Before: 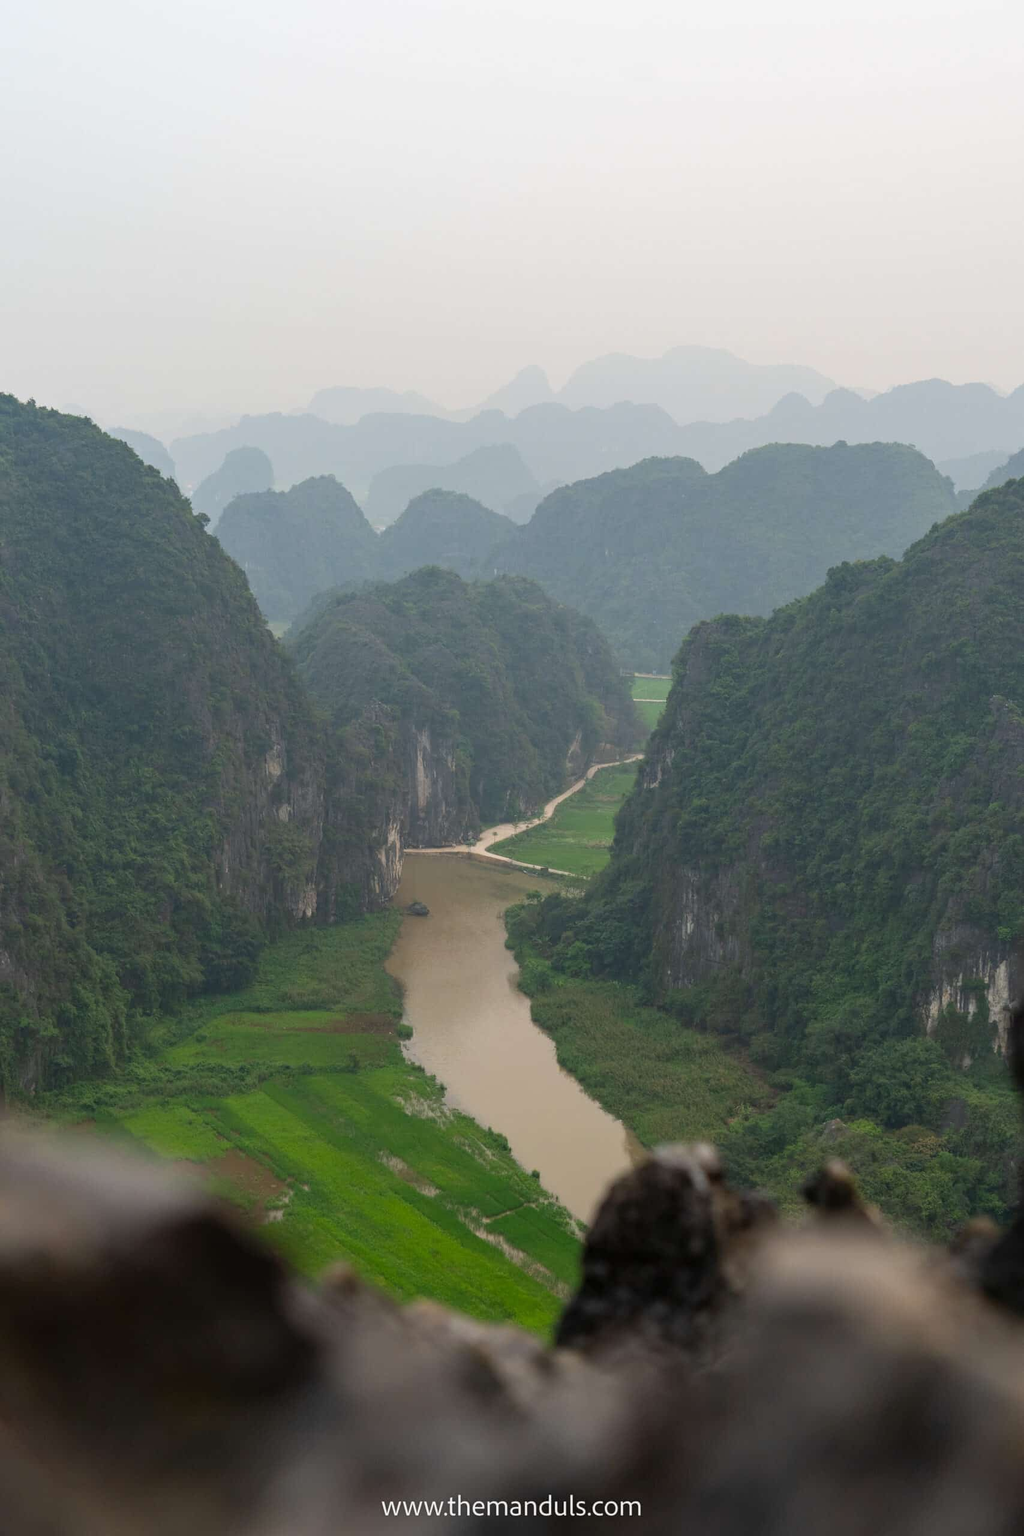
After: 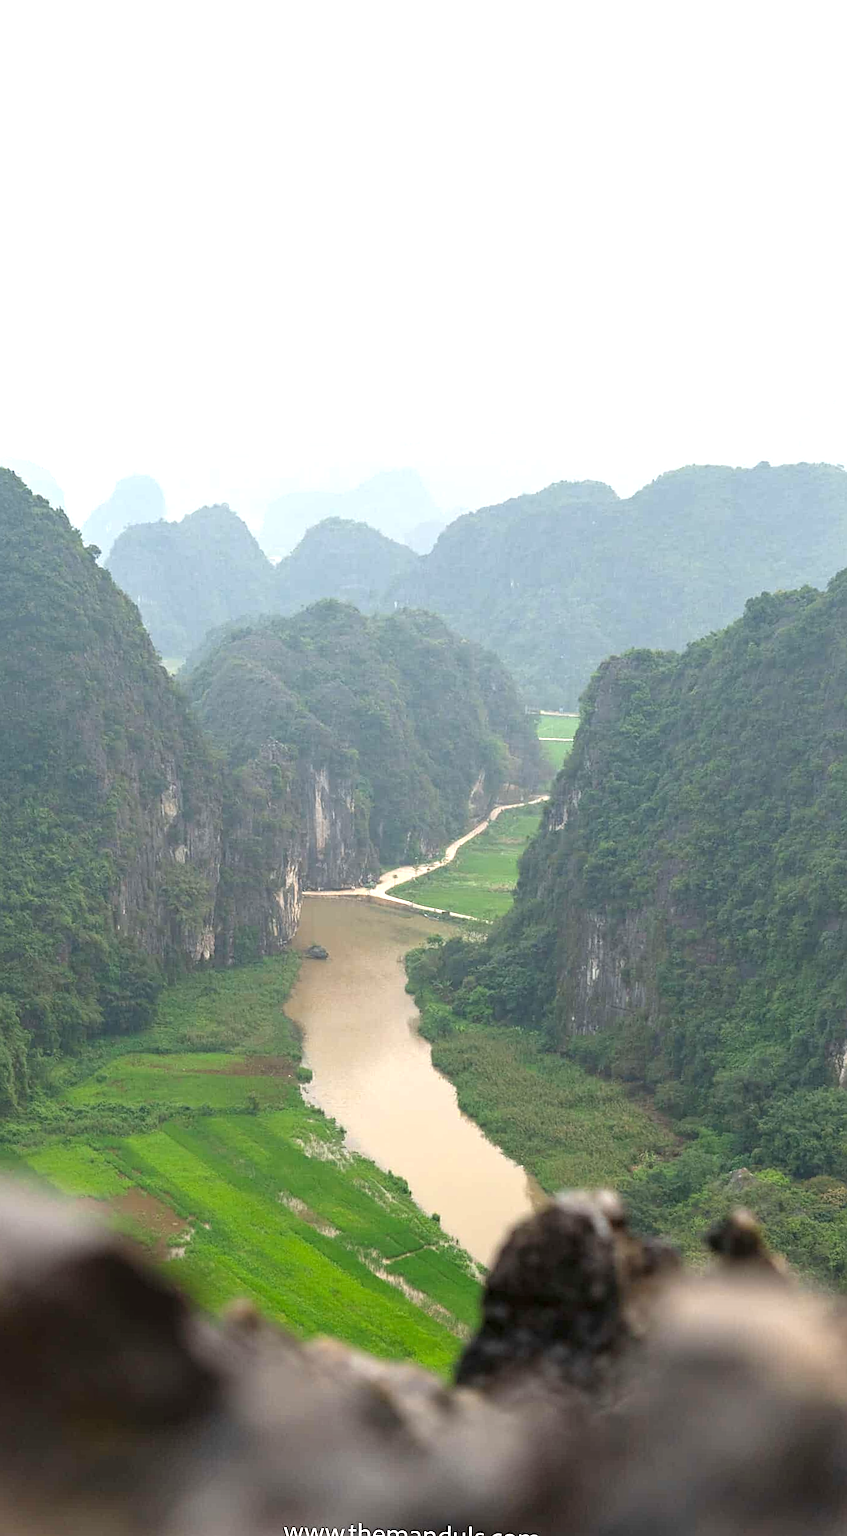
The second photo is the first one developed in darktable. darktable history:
exposure: exposure 1.15 EV, compensate highlight preservation false
sharpen: on, module defaults
crop: left 8.026%, right 7.374%
rotate and perspective: rotation 0.074°, lens shift (vertical) 0.096, lens shift (horizontal) -0.041, crop left 0.043, crop right 0.952, crop top 0.024, crop bottom 0.979
